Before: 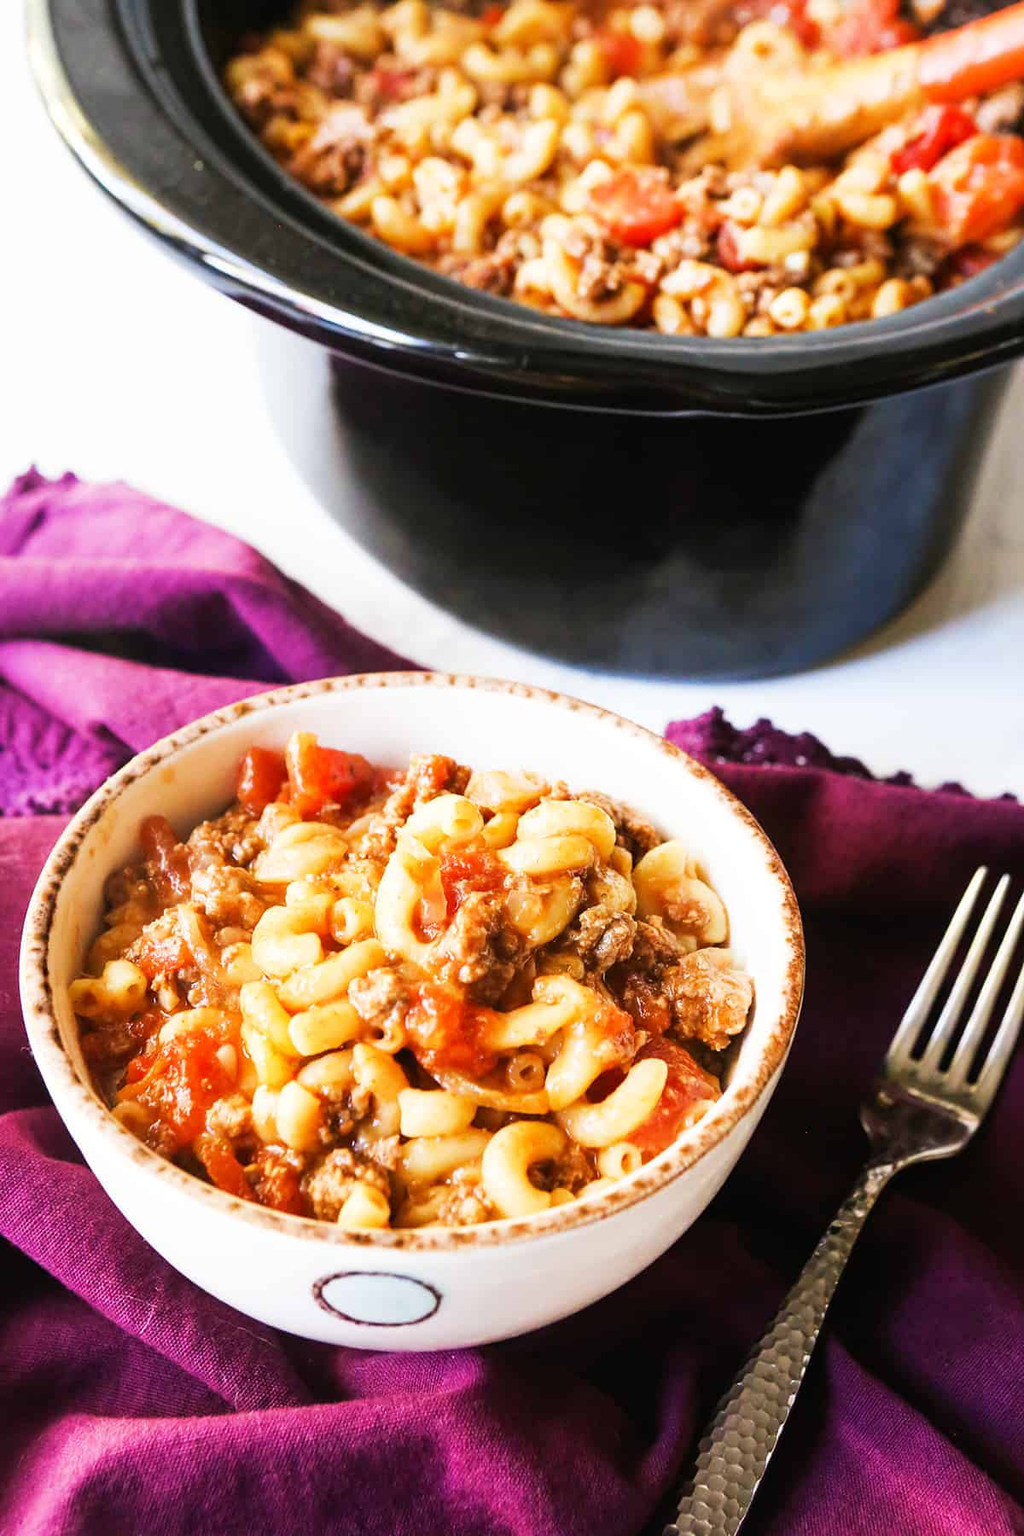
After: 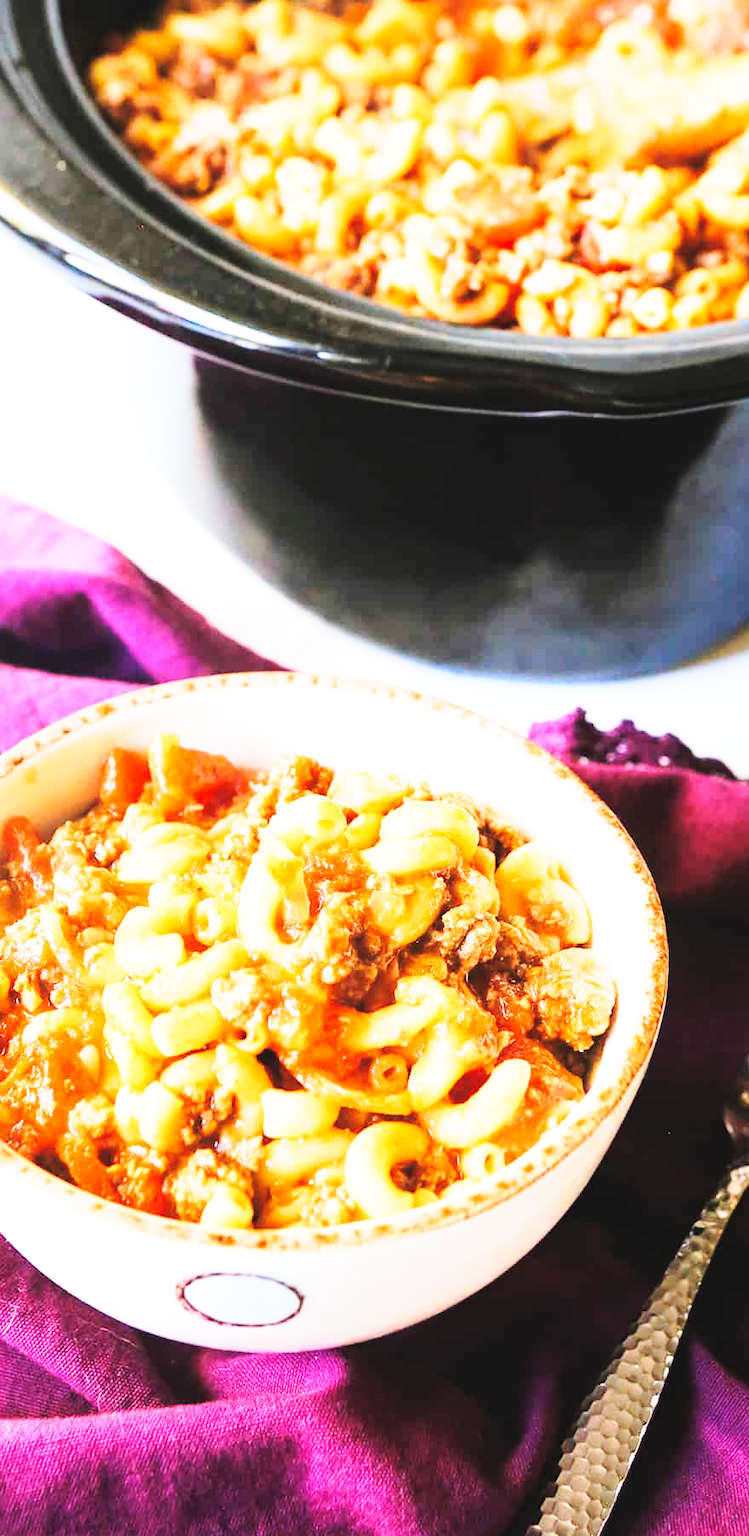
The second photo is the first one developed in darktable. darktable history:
crop: left 13.443%, right 13.31%
tone curve: curves: ch0 [(0, 0.028) (0.138, 0.156) (0.468, 0.516) (0.754, 0.823) (1, 1)], color space Lab, linked channels, preserve colors none
contrast brightness saturation: brightness 0.15
base curve: curves: ch0 [(0, 0) (0.028, 0.03) (0.121, 0.232) (0.46, 0.748) (0.859, 0.968) (1, 1)], preserve colors none
